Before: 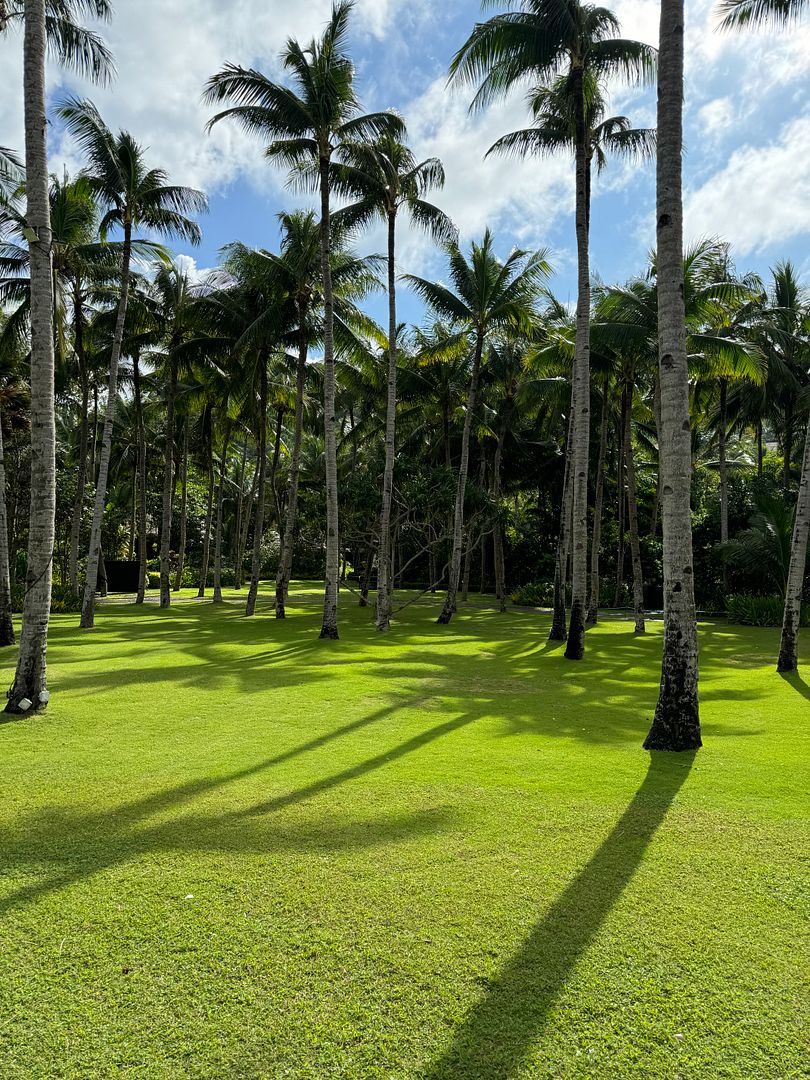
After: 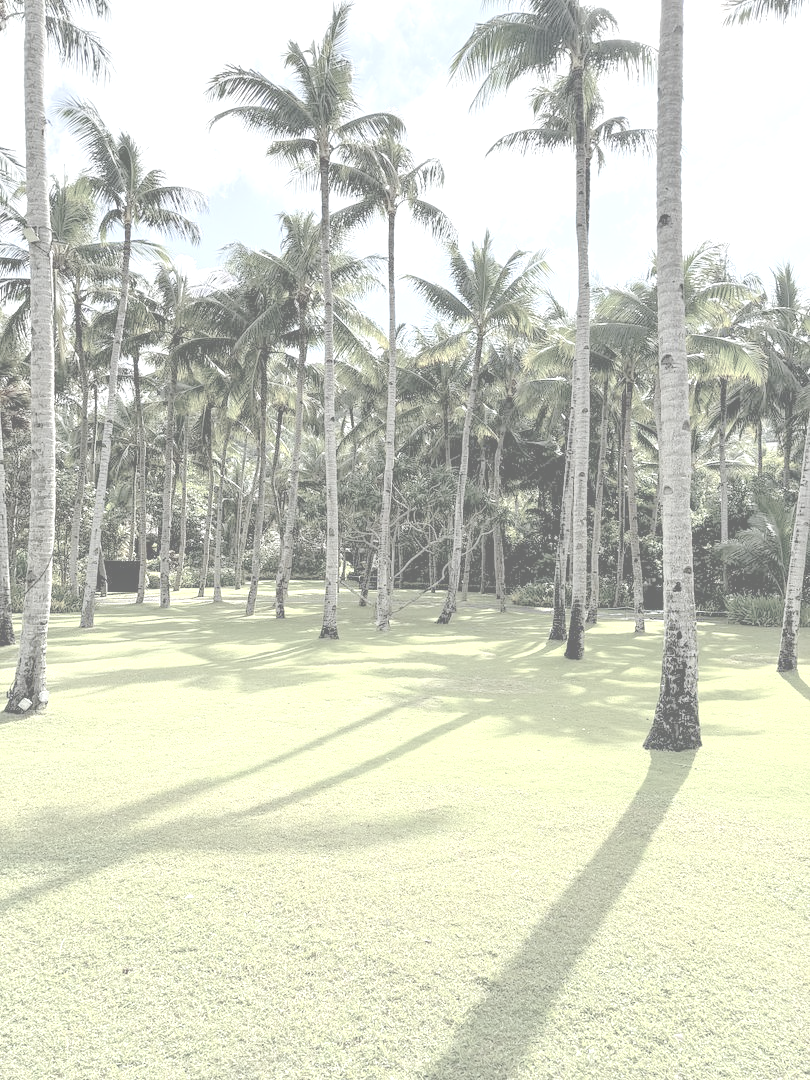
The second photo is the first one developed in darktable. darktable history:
contrast brightness saturation: contrast -0.319, brightness 0.734, saturation -0.797
local contrast: detail 118%
exposure: black level correction 0.001, exposure 1.995 EV, compensate highlight preservation false
